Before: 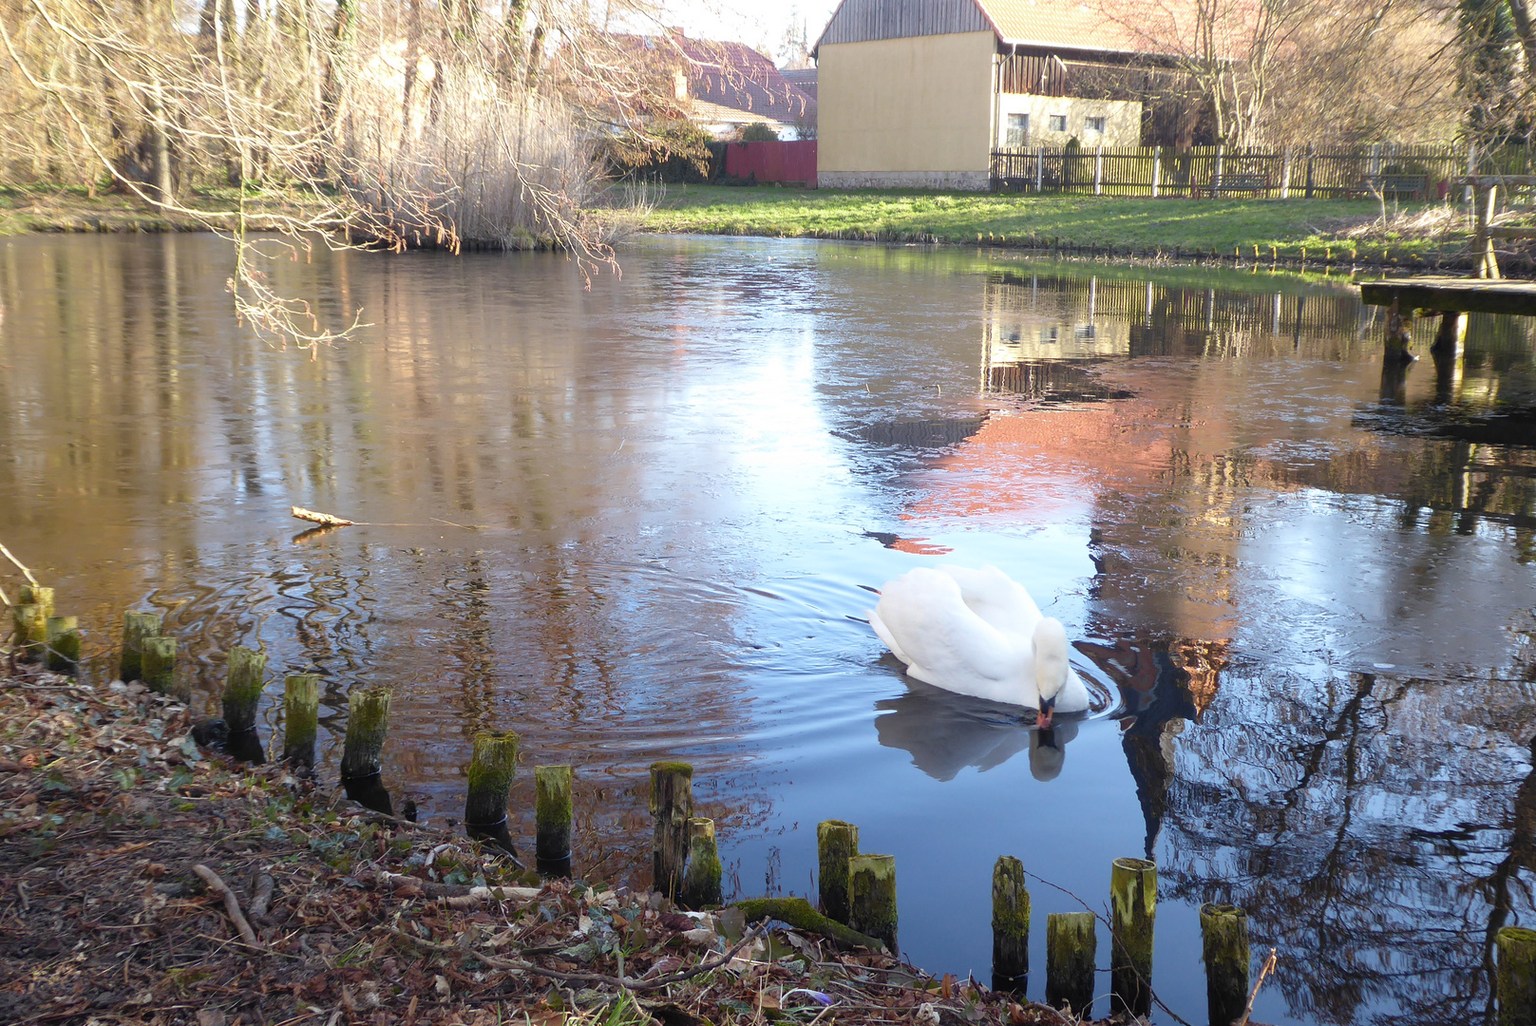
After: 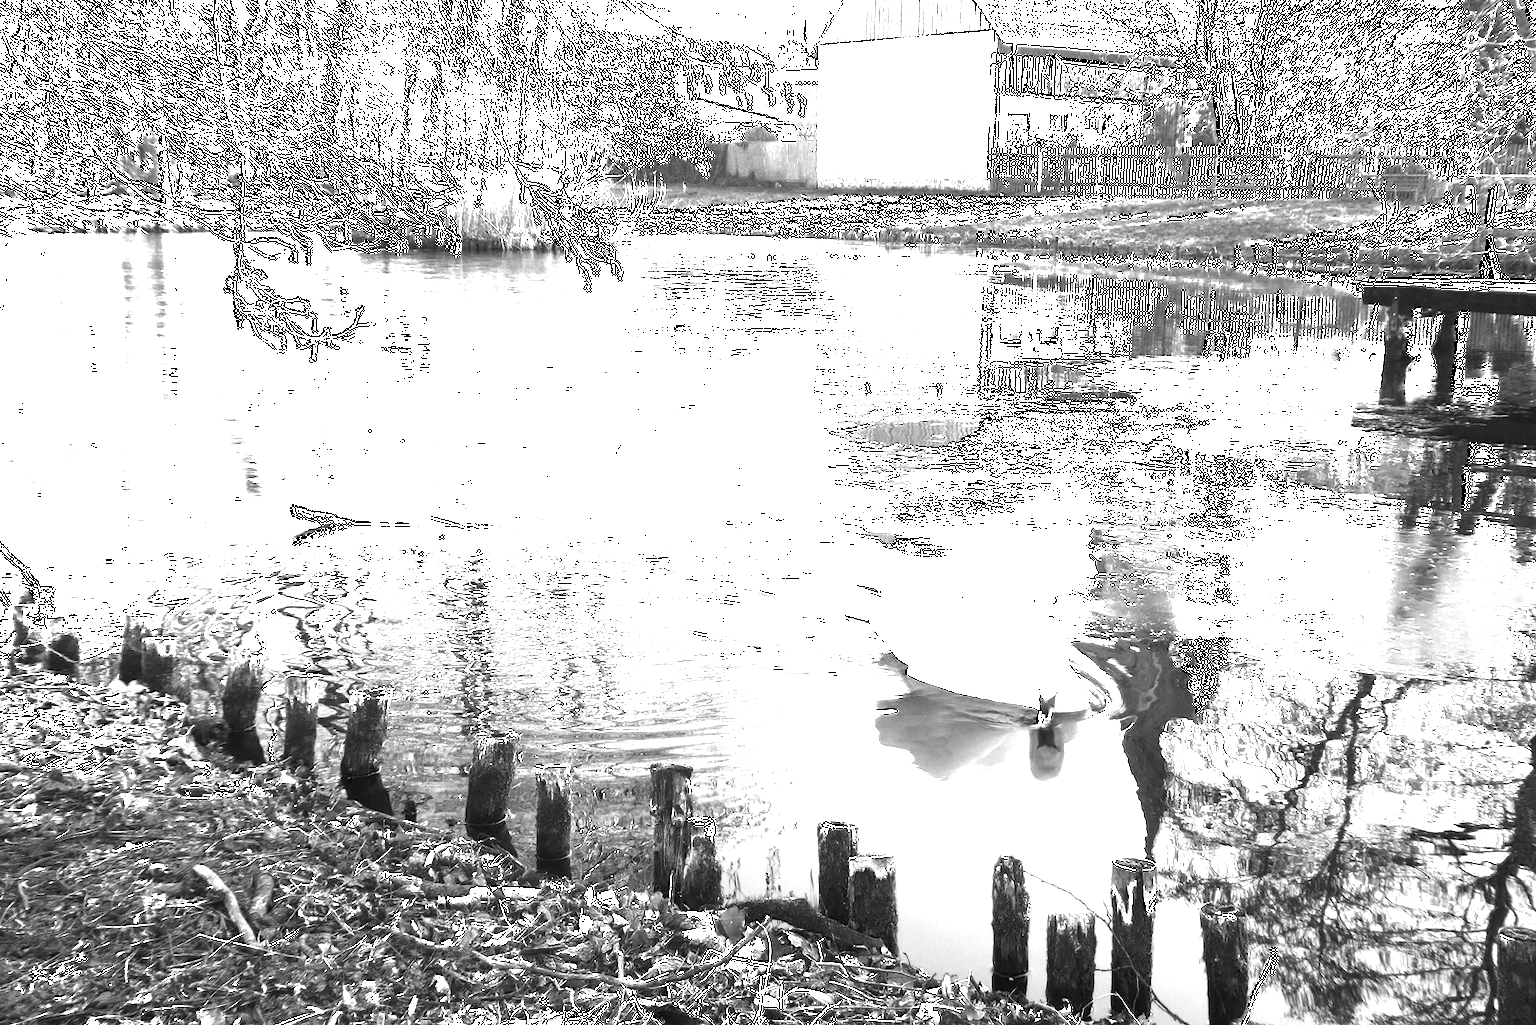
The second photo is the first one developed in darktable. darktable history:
color balance rgb: linear chroma grading › shadows 10%, linear chroma grading › highlights 10%, linear chroma grading › global chroma 15%, linear chroma grading › mid-tones 15%, perceptual saturation grading › global saturation 40%, perceptual saturation grading › highlights -25%, perceptual saturation grading › mid-tones 35%, perceptual saturation grading › shadows 35%, perceptual brilliance grading › global brilliance 11.29%, global vibrance 11.29%
white balance: red 4.26, blue 1.802
color zones: curves: ch0 [(0.287, 0.048) (0.493, 0.484) (0.737, 0.816)]; ch1 [(0, 0) (0.143, 0) (0.286, 0) (0.429, 0) (0.571, 0) (0.714, 0) (0.857, 0)]
color correction: highlights a* 3.22, highlights b* 1.93, saturation 1.19
